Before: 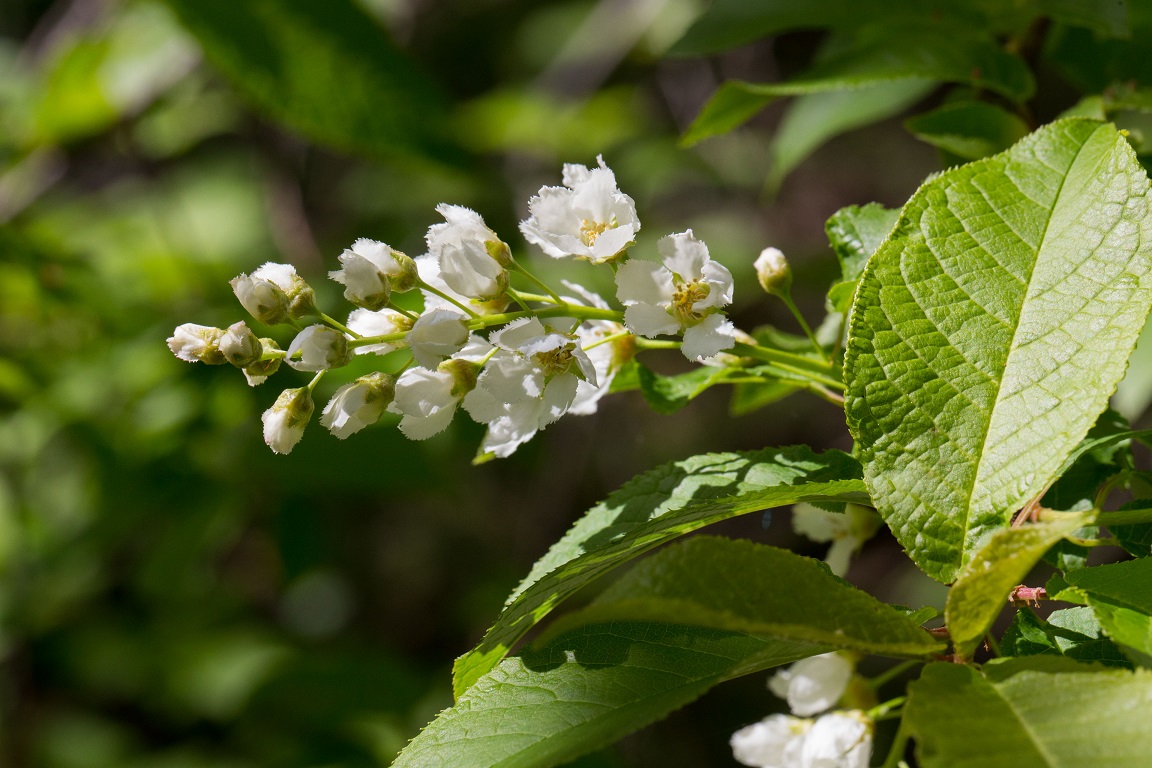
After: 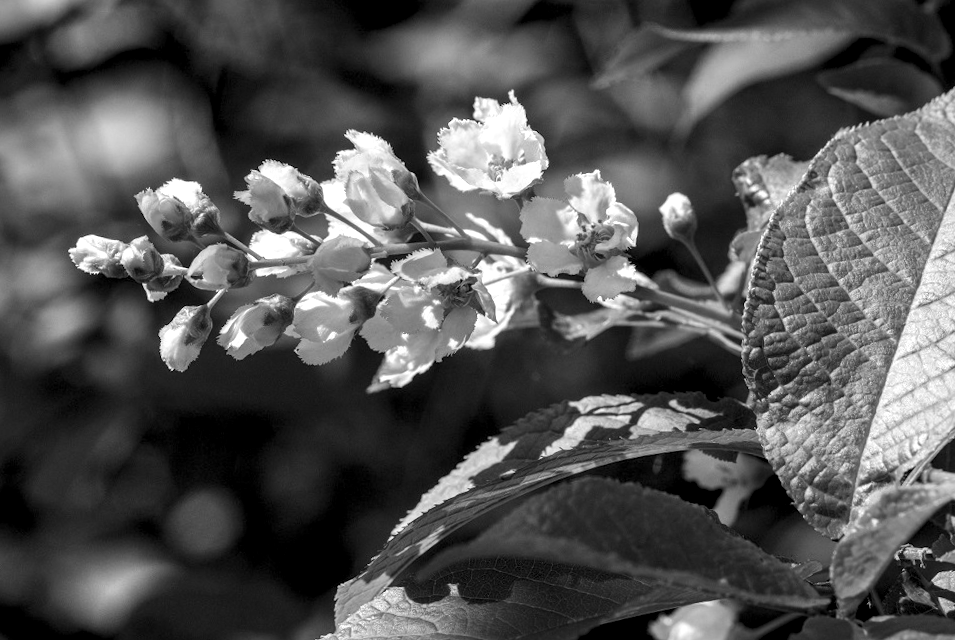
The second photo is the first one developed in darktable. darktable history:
local contrast: highlights 60%, shadows 63%, detail 160%
crop and rotate: angle -3.31°, left 5.282%, top 5.166%, right 4.708%, bottom 4.395%
shadows and highlights: shadows 36.56, highlights -26.96, highlights color adjustment 73.66%, soften with gaussian
velvia: on, module defaults
color calibration: output gray [0.246, 0.254, 0.501, 0], illuminant as shot in camera, x 0.378, y 0.381, temperature 4096.48 K
